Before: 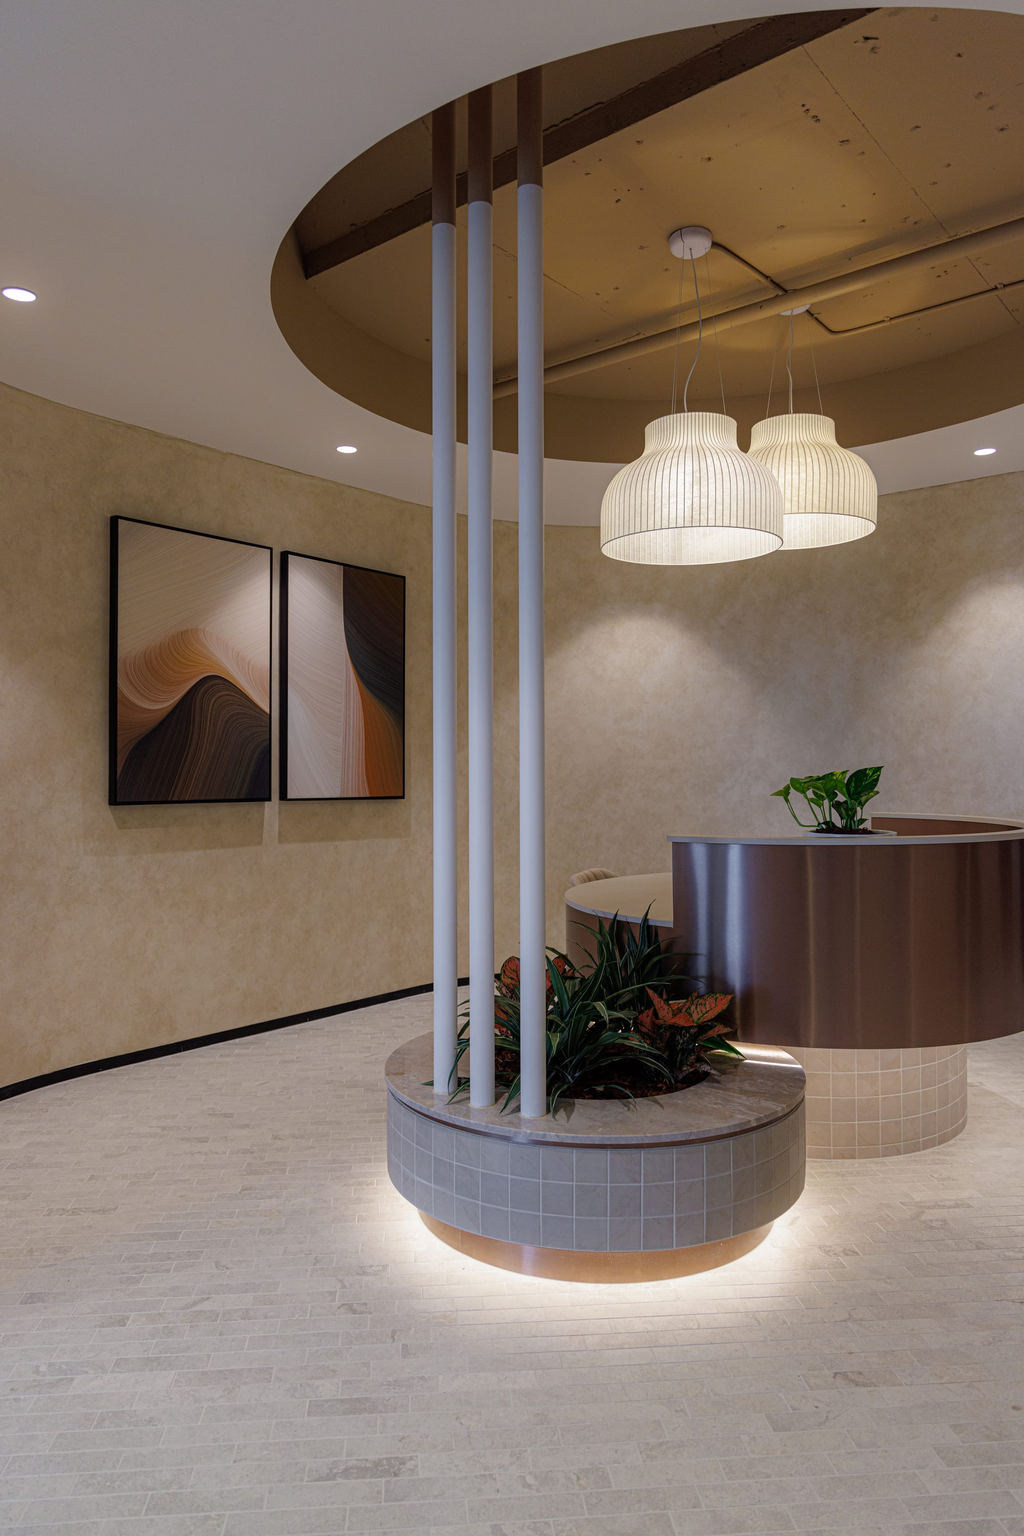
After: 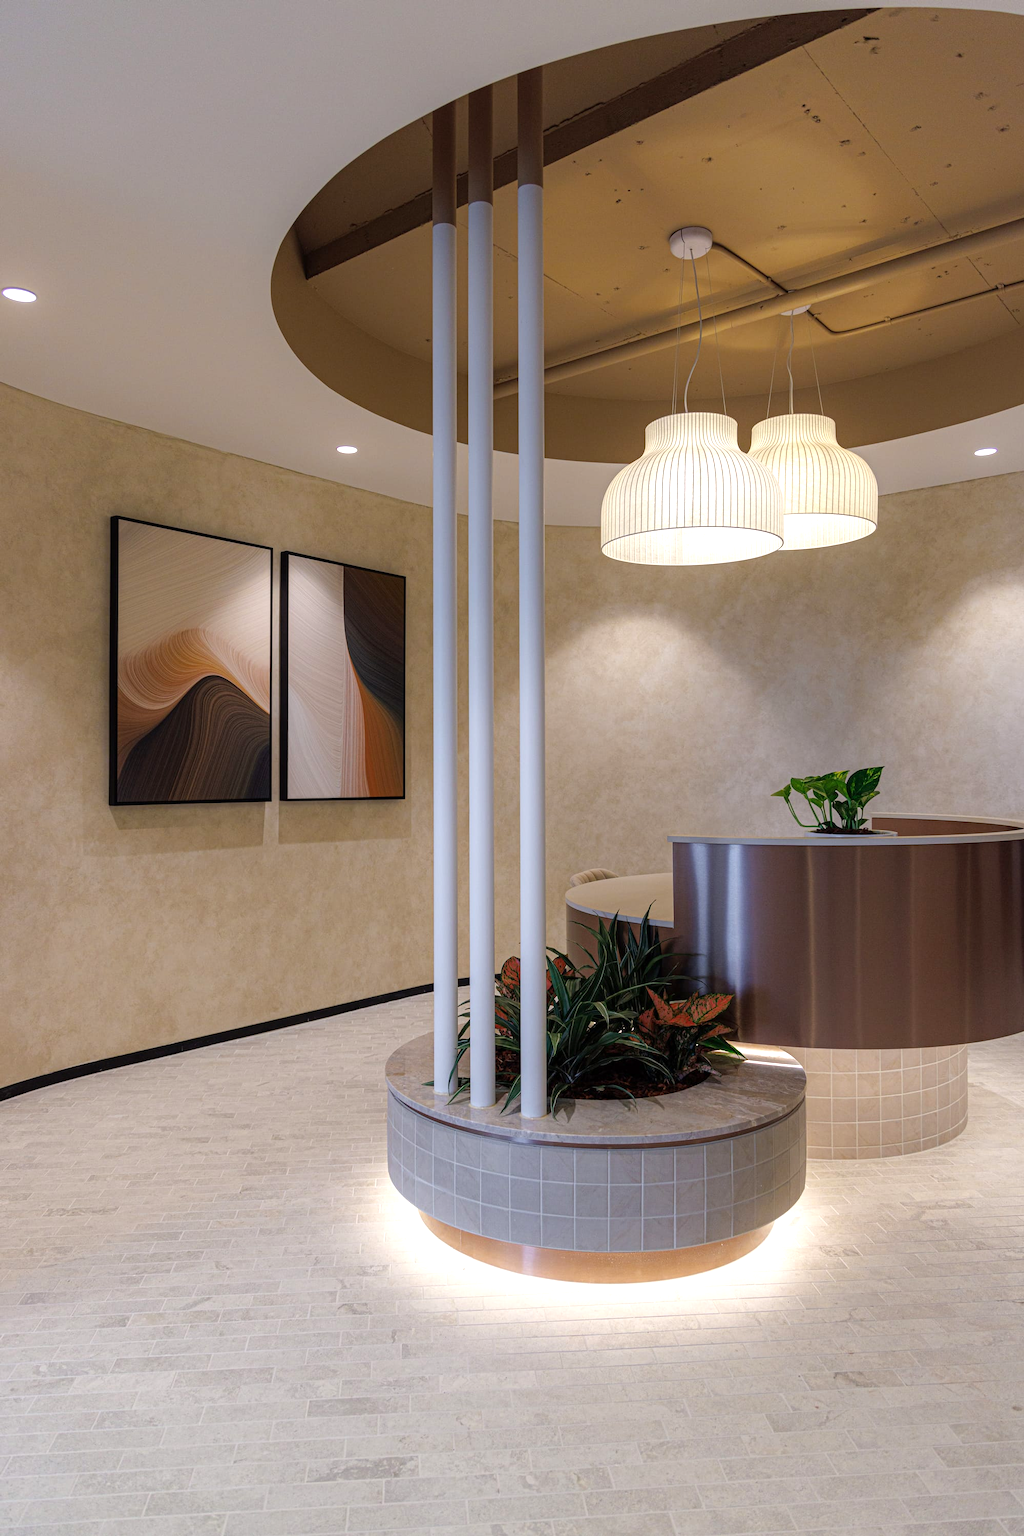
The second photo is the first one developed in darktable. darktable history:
exposure: exposure 0.56 EV, compensate exposure bias true, compensate highlight preservation false
